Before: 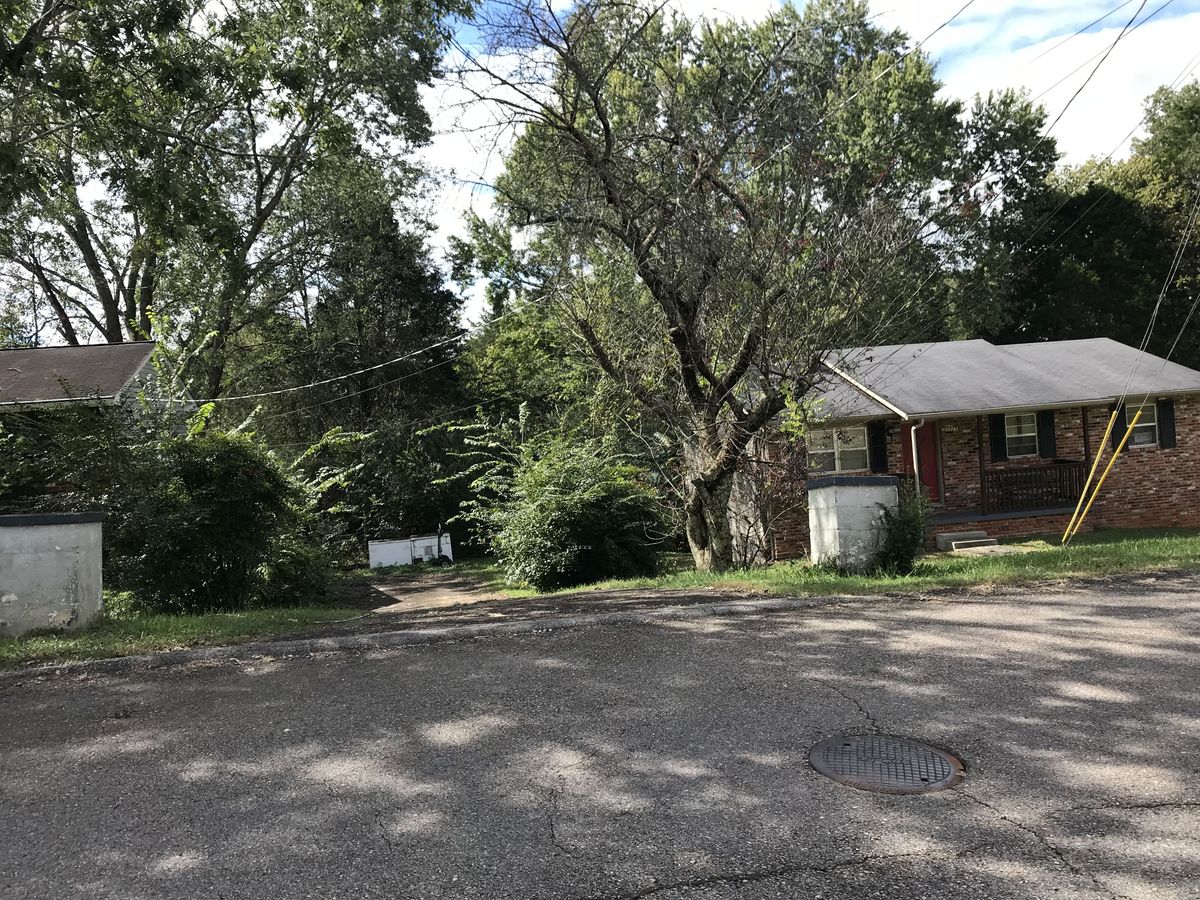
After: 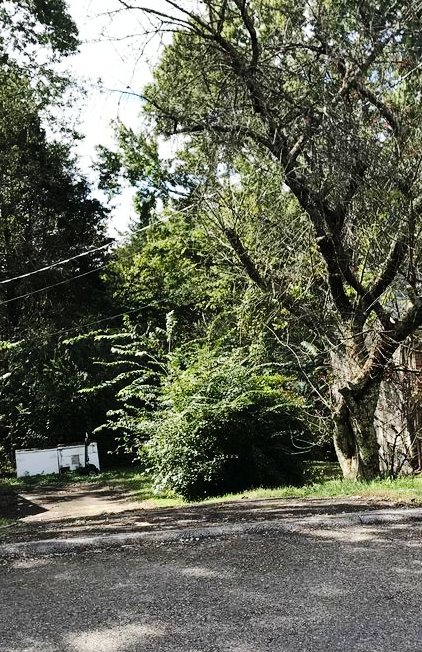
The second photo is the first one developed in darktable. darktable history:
crop and rotate: left 29.476%, top 10.214%, right 35.32%, bottom 17.333%
base curve: curves: ch0 [(0, 0) (0.036, 0.025) (0.121, 0.166) (0.206, 0.329) (0.605, 0.79) (1, 1)], preserve colors none
